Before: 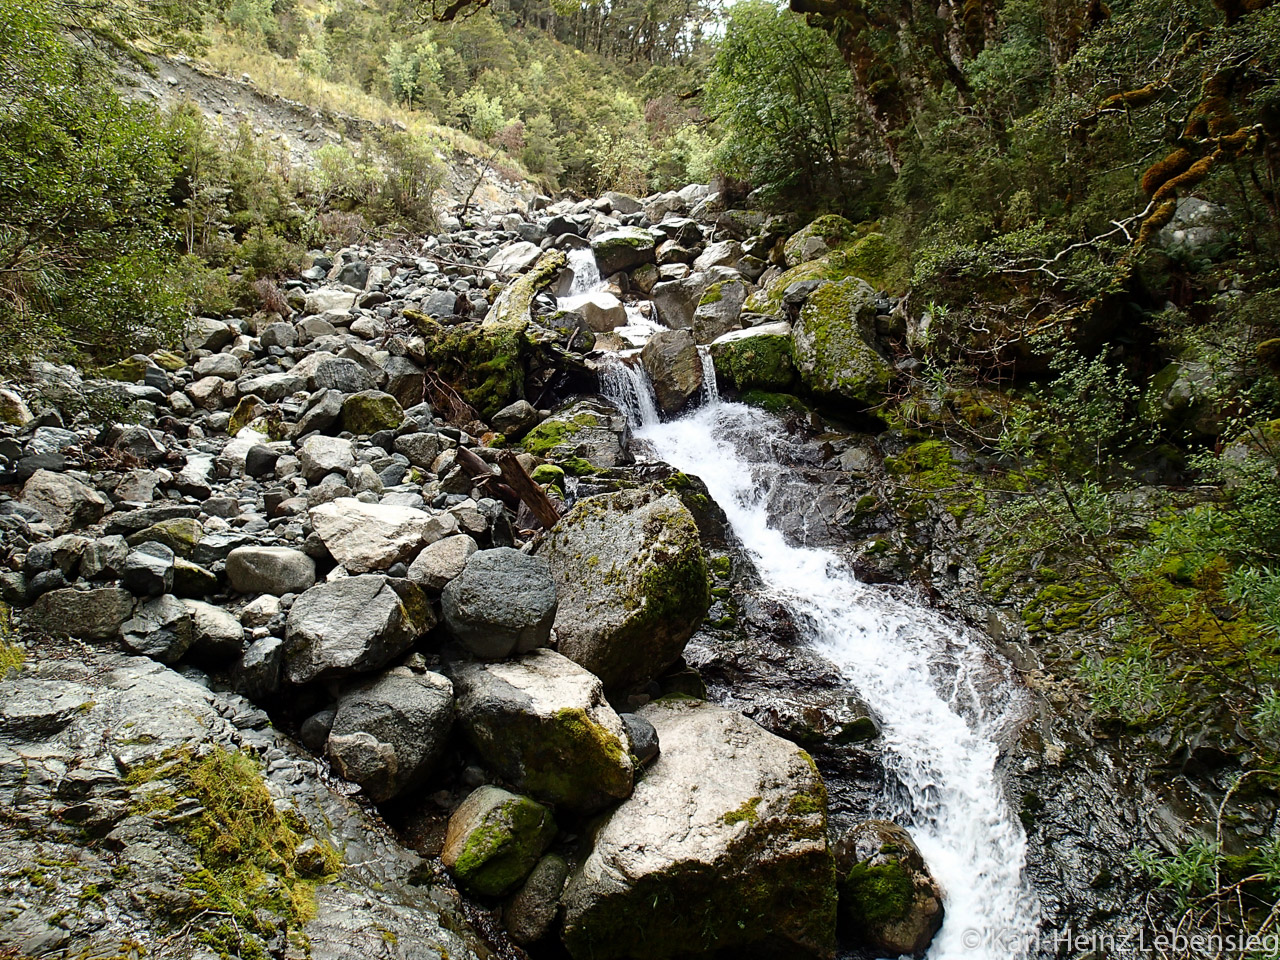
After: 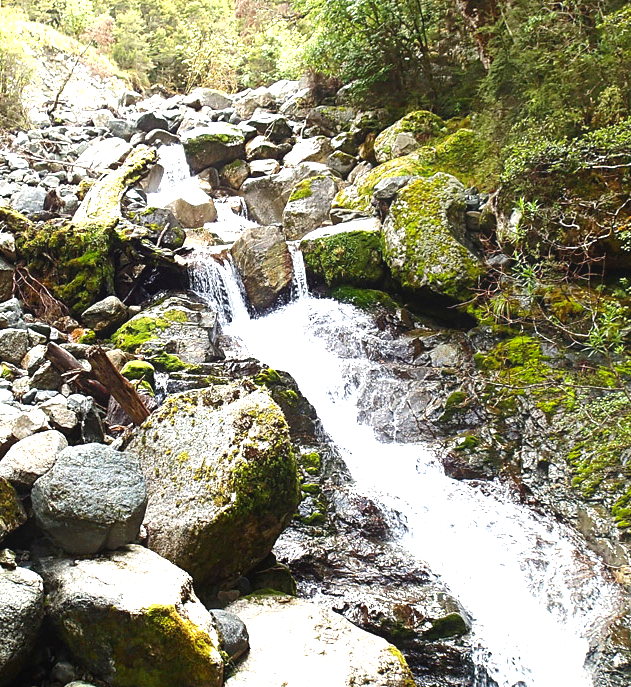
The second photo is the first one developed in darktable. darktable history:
contrast equalizer: octaves 7, y [[0.439, 0.44, 0.442, 0.457, 0.493, 0.498], [0.5 ×6], [0.5 ×6], [0 ×6], [0 ×6]]
exposure: black level correction 0, exposure 1.448 EV, compensate highlight preservation false
tone equalizer: -7 EV 0.128 EV, edges refinement/feathering 500, mask exposure compensation -1.57 EV, preserve details no
crop: left 32.099%, top 10.923%, right 18.591%, bottom 17.463%
